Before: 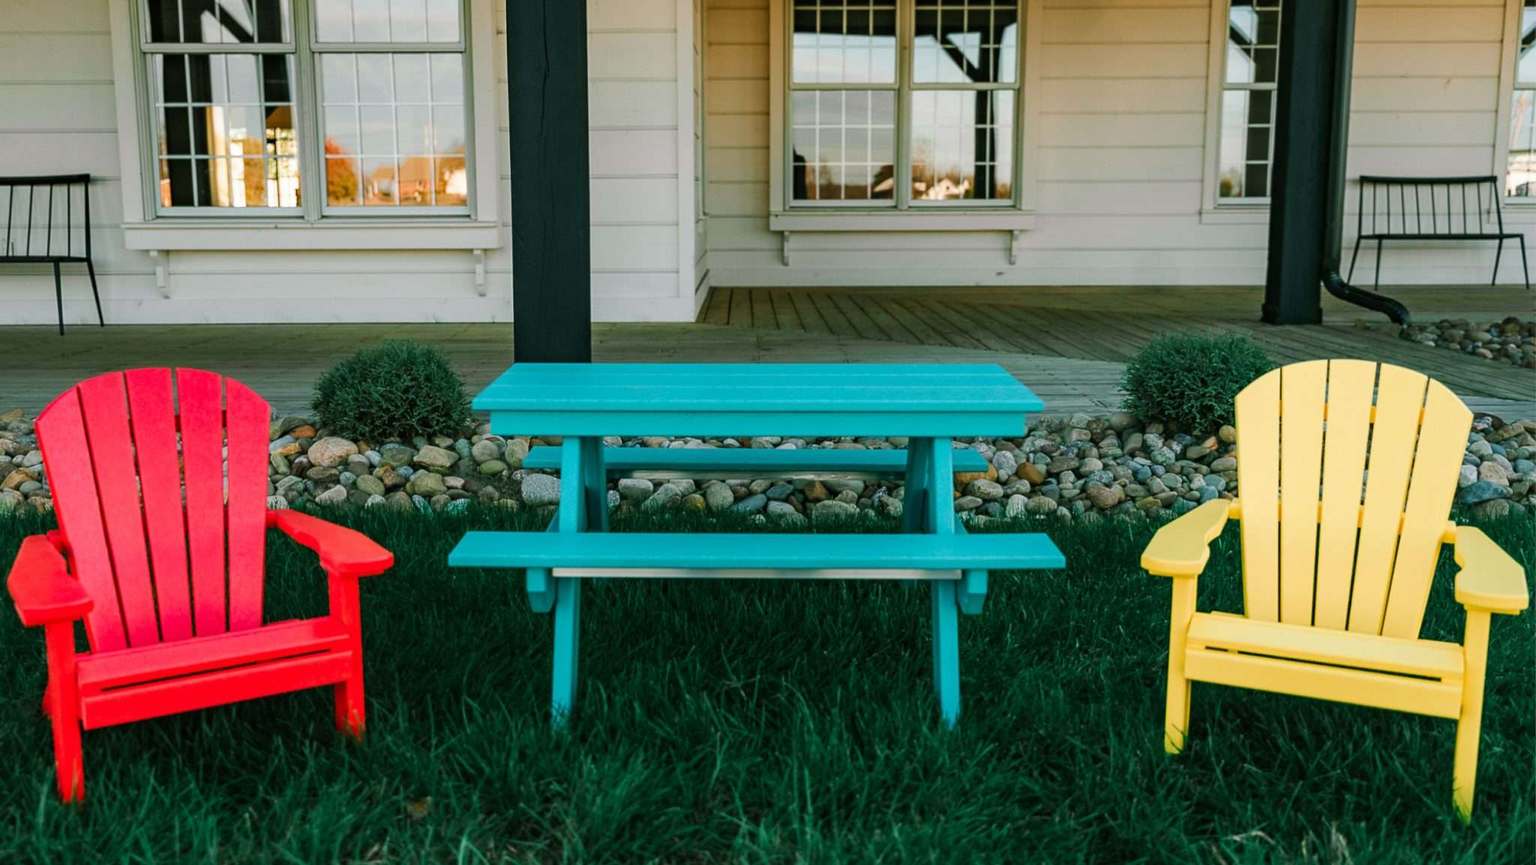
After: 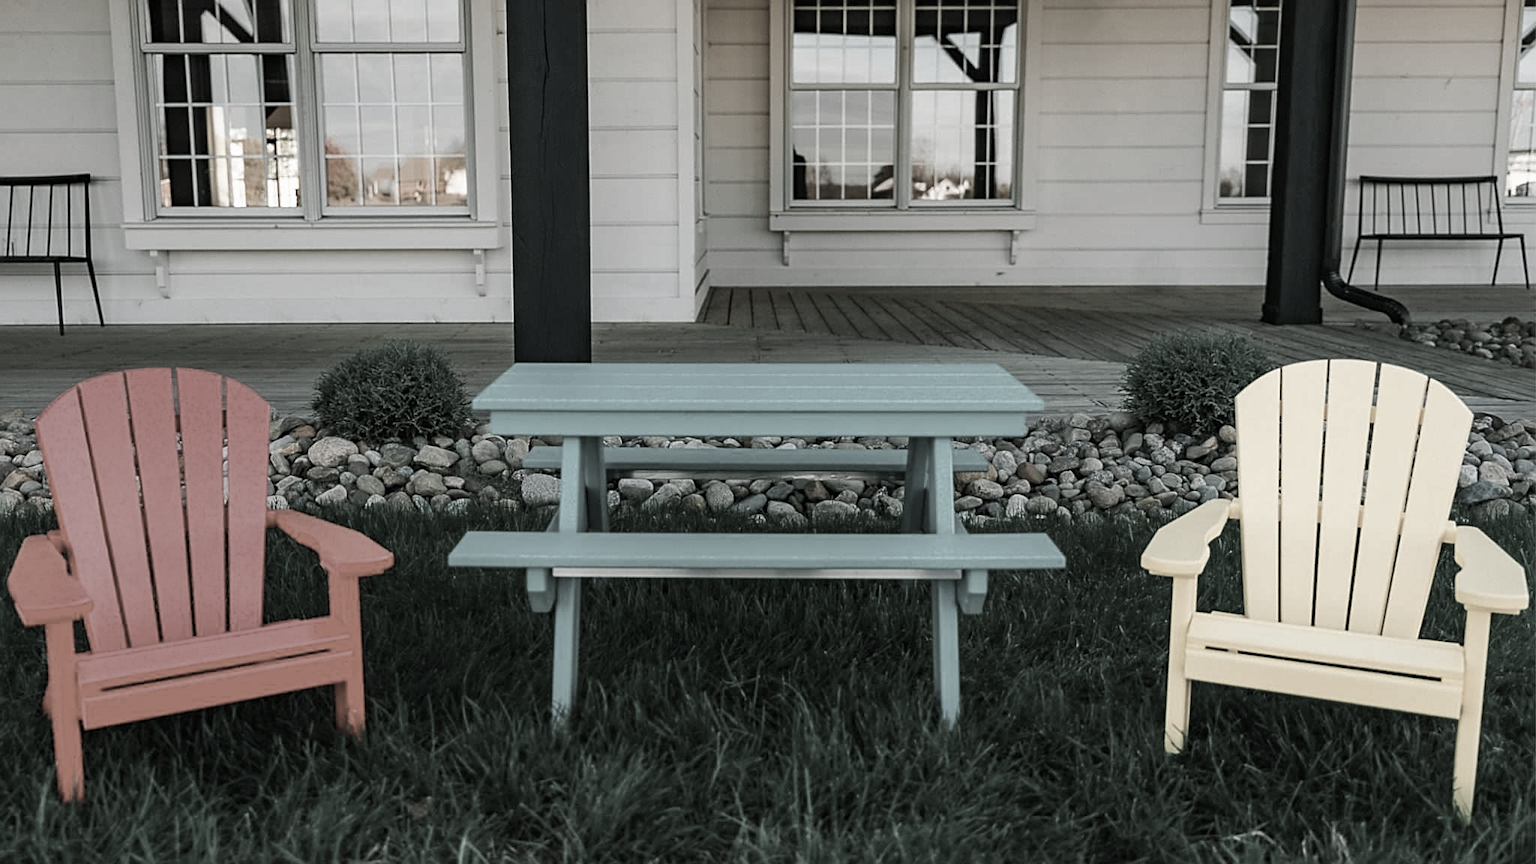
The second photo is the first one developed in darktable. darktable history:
sharpen: on, module defaults
color correction: saturation 0.2
